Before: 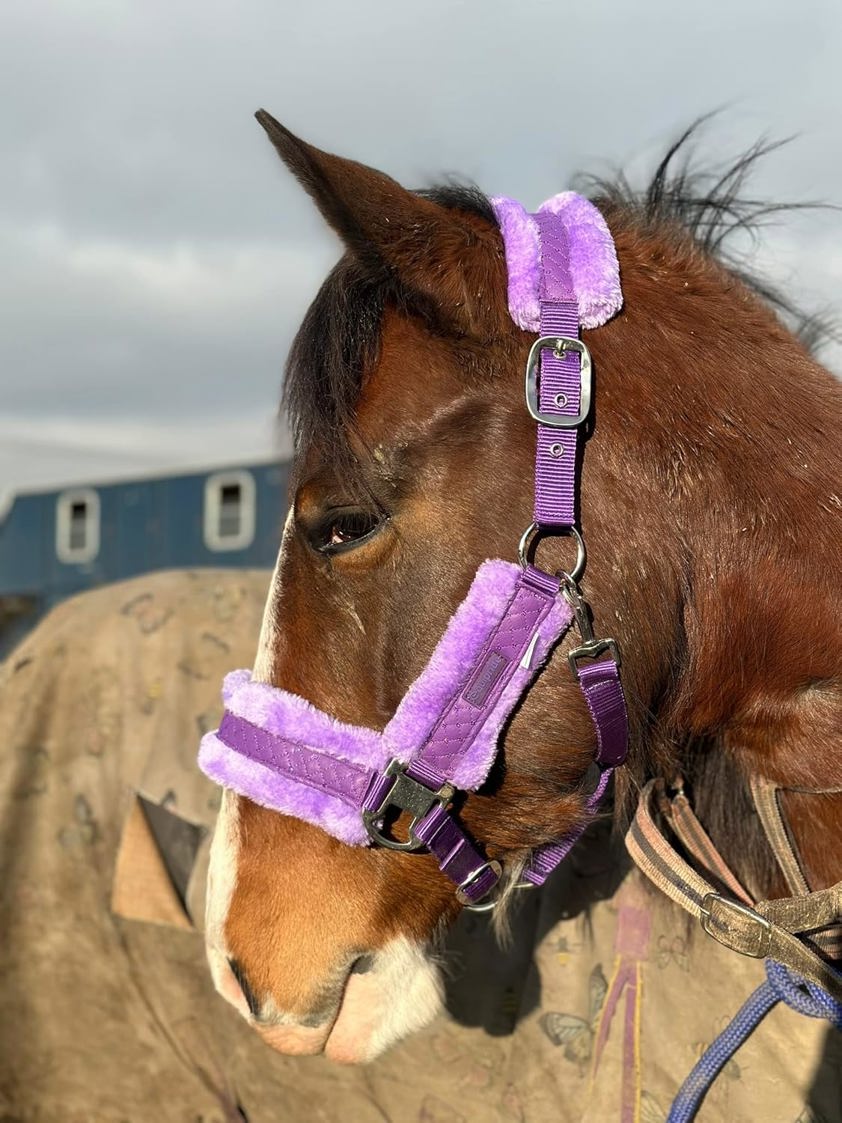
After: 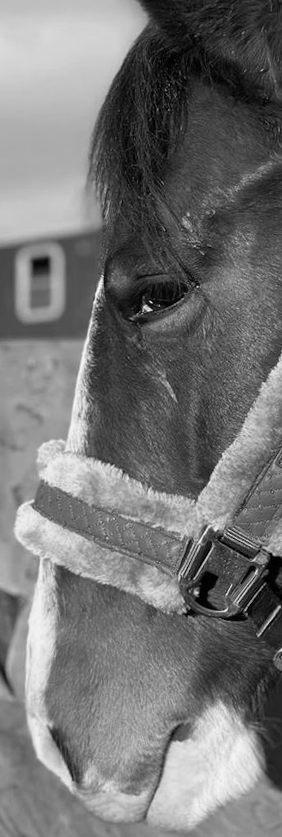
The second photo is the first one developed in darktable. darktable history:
crop and rotate: left 21.77%, top 18.528%, right 44.676%, bottom 2.997%
rotate and perspective: rotation -1.32°, lens shift (horizontal) -0.031, crop left 0.015, crop right 0.985, crop top 0.047, crop bottom 0.982
monochrome: a 0, b 0, size 0.5, highlights 0.57
